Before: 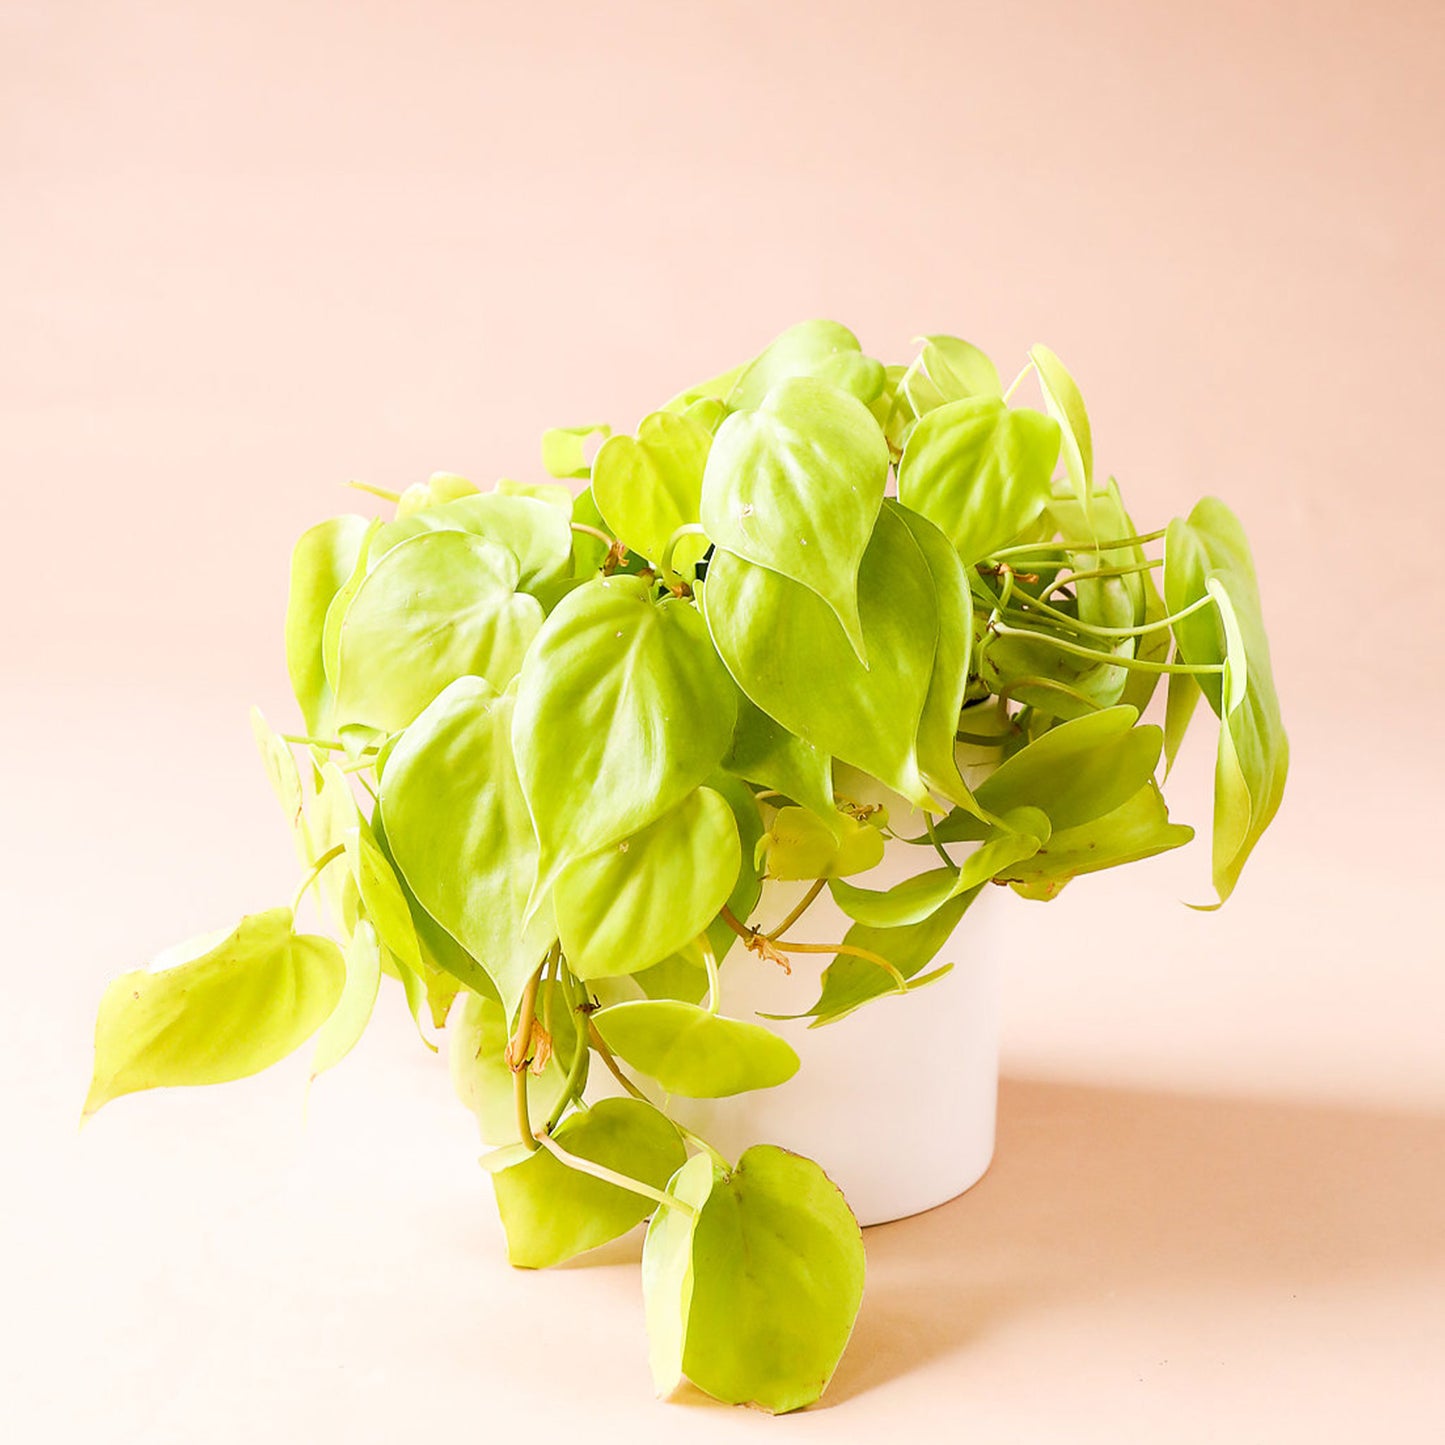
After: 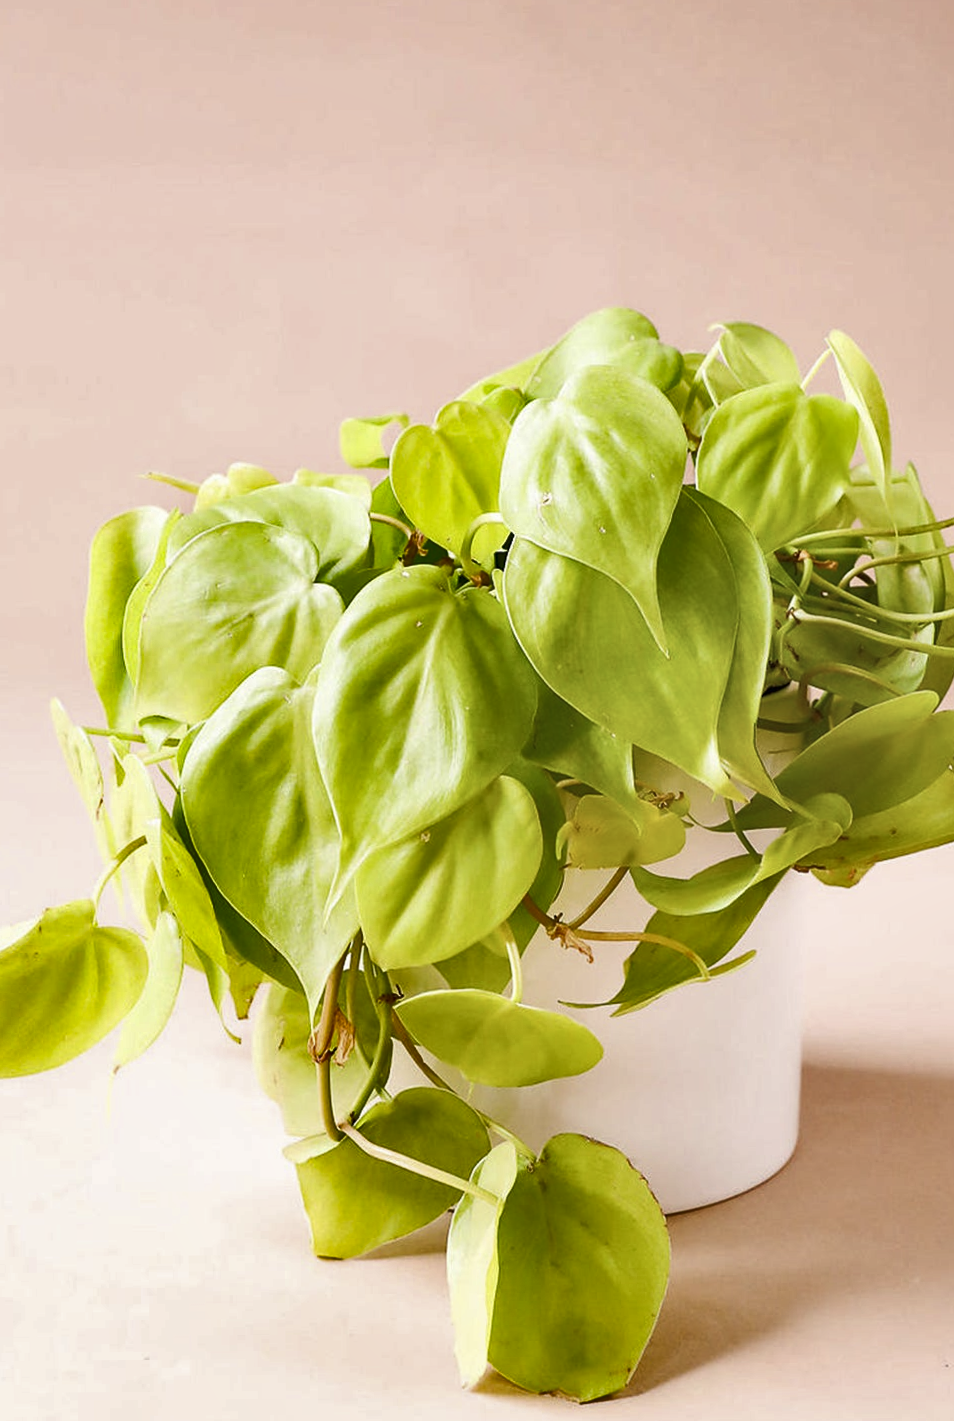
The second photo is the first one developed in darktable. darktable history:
crop and rotate: left 13.537%, right 19.796%
contrast brightness saturation: contrast 0.06, brightness -0.01, saturation -0.23
shadows and highlights: shadows 60, highlights -60.23, soften with gaussian
rotate and perspective: rotation -0.45°, automatic cropping original format, crop left 0.008, crop right 0.992, crop top 0.012, crop bottom 0.988
